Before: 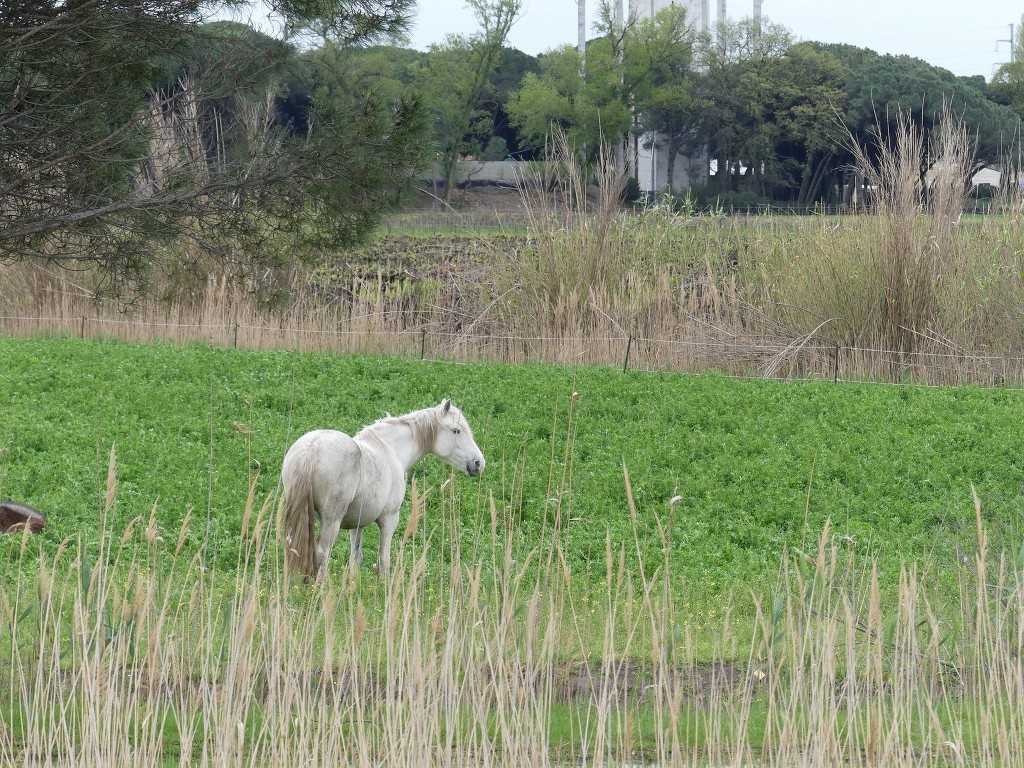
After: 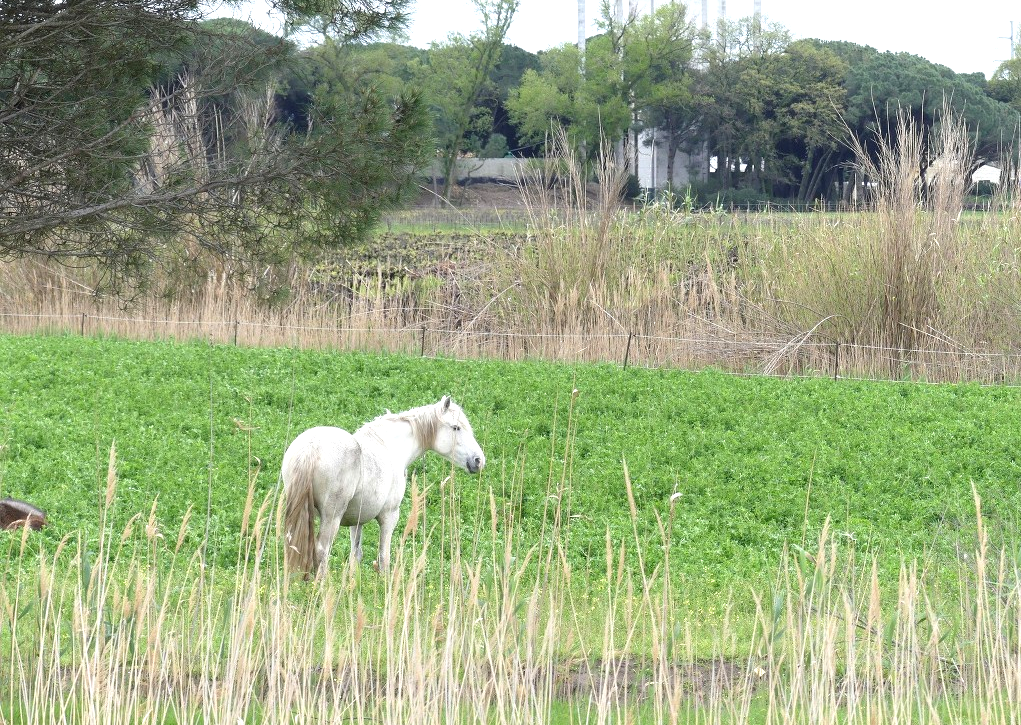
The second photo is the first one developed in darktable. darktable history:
crop: top 0.46%, right 0.261%, bottom 5.038%
exposure: black level correction 0, exposure 0.703 EV, compensate highlight preservation false
